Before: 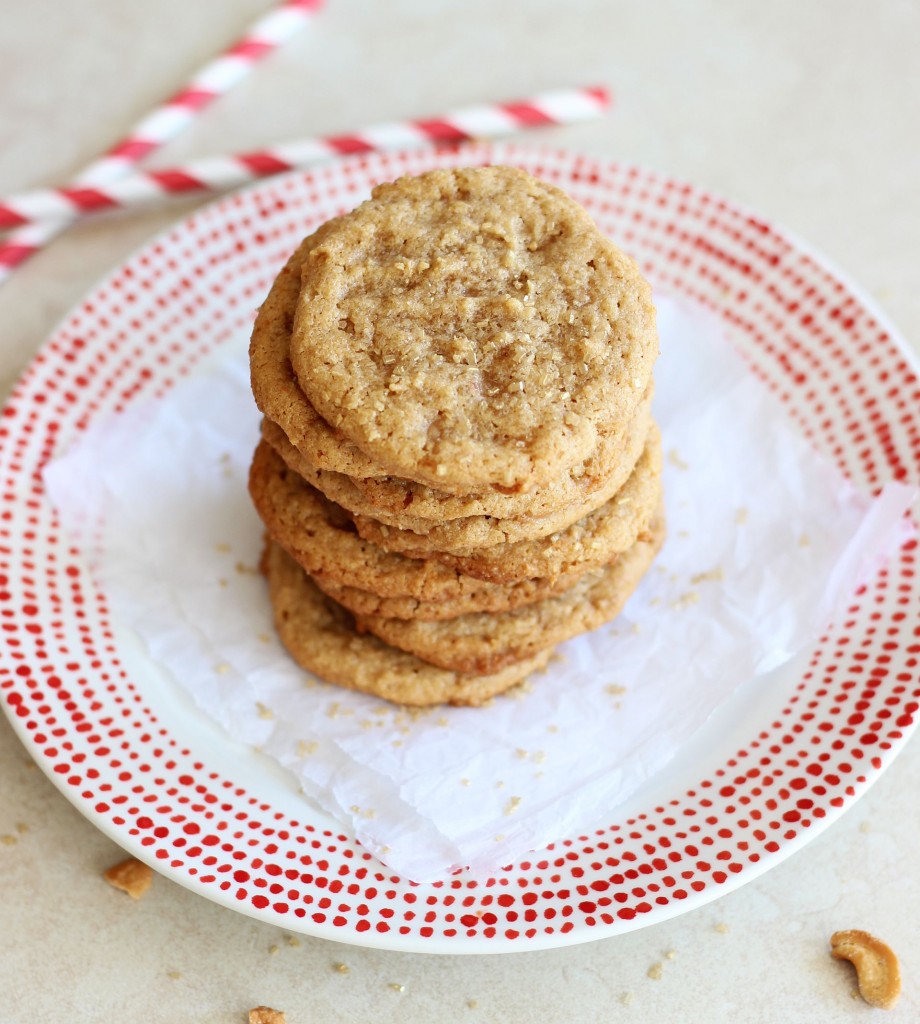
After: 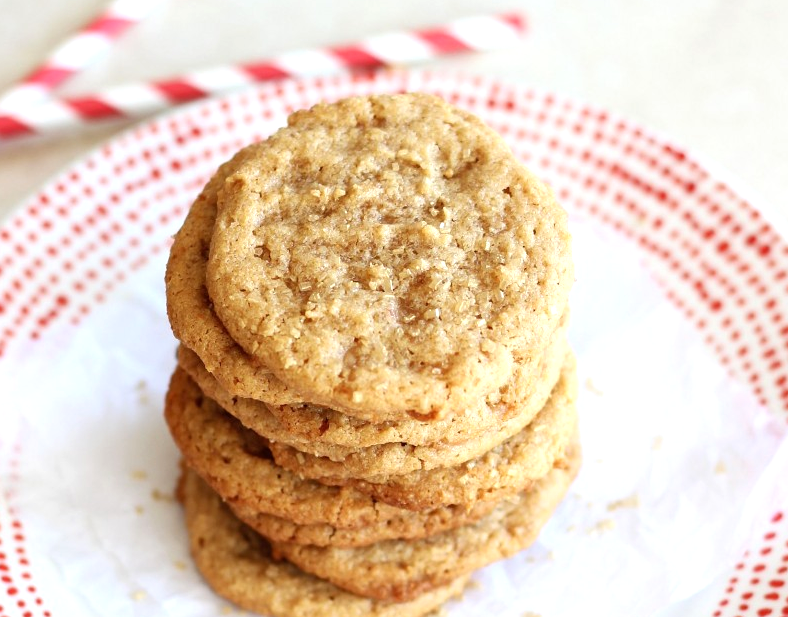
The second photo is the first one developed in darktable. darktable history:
crop and rotate: left 9.252%, top 7.145%, right 5.013%, bottom 32.517%
tone equalizer: -8 EV -0.404 EV, -7 EV -0.406 EV, -6 EV -0.372 EV, -5 EV -0.256 EV, -3 EV 0.234 EV, -2 EV 0.358 EV, -1 EV 0.381 EV, +0 EV 0.401 EV
